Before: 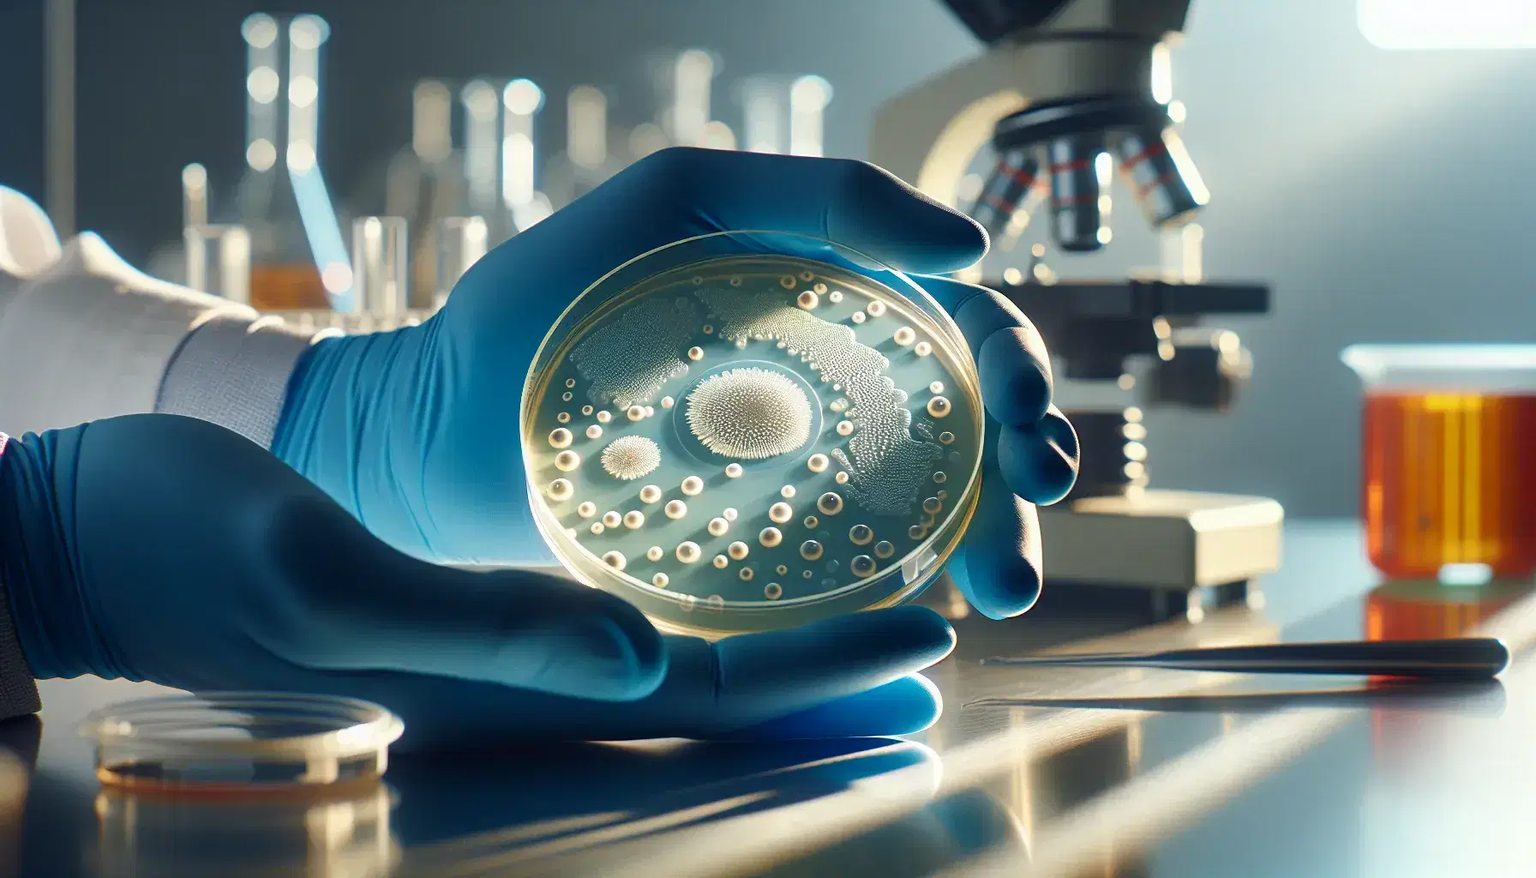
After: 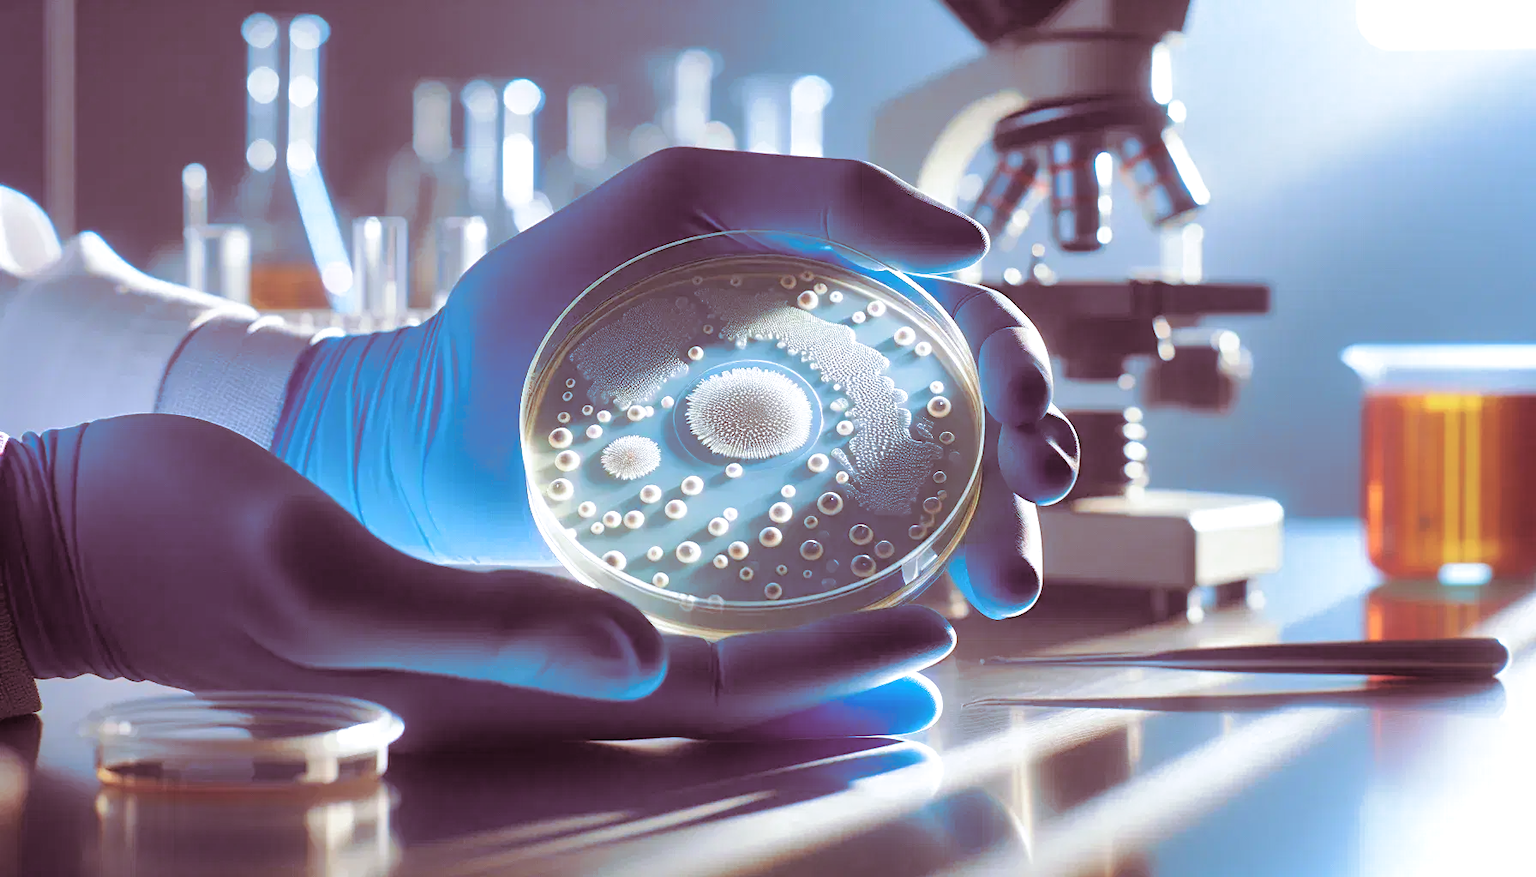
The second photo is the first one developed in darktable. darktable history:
contrast brightness saturation: brightness 0.15
color calibration: illuminant as shot in camera, x 0.379, y 0.396, temperature 4138.76 K
split-toning: on, module defaults
